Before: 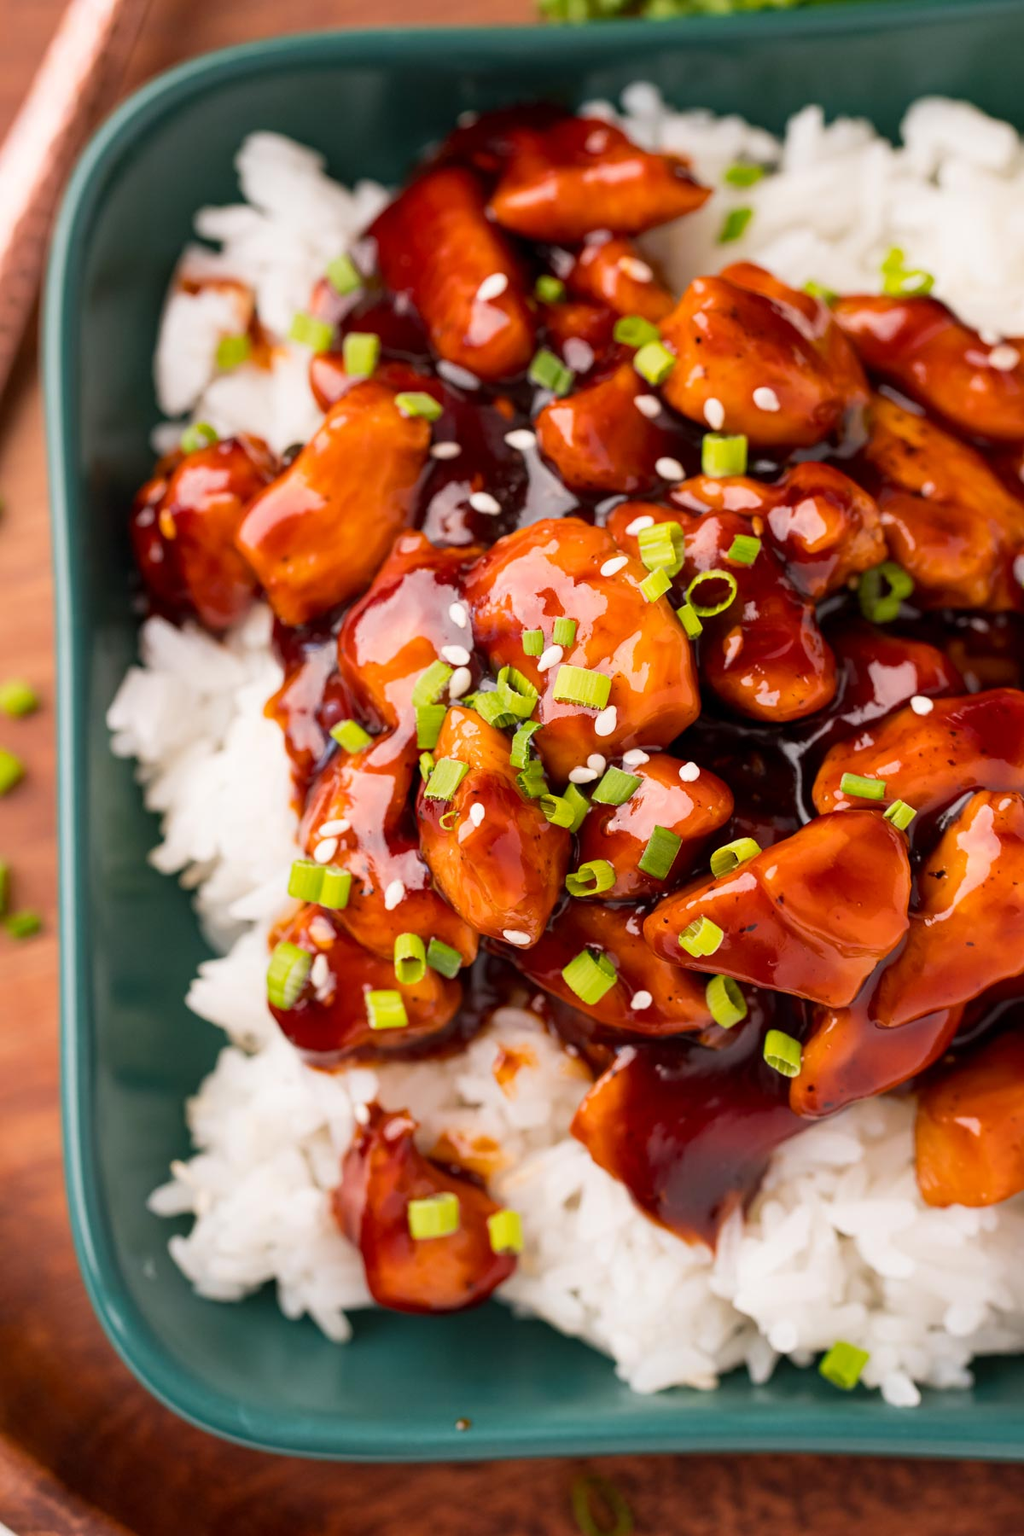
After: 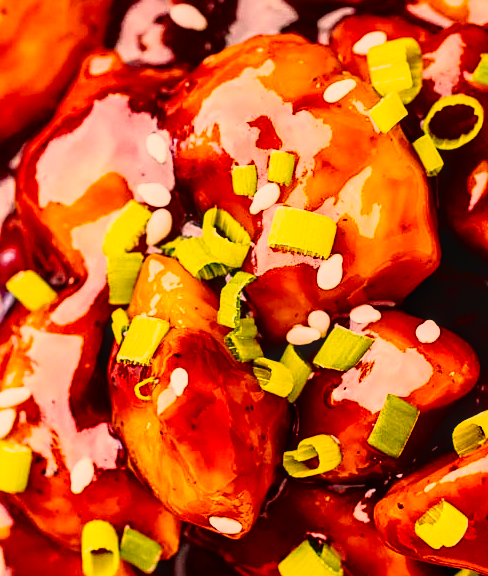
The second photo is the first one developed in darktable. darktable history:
base curve: curves: ch0 [(0, 0) (0.028, 0.03) (0.121, 0.232) (0.46, 0.748) (0.859, 0.968) (1, 1)], preserve colors none
tone curve: curves: ch0 [(0.016, 0.011) (0.094, 0.016) (0.469, 0.508) (0.721, 0.862) (1, 1)], color space Lab, independent channels, preserve colors none
sharpen: radius 1.972
tone equalizer: -8 EV -0.005 EV, -7 EV 0.041 EV, -6 EV -0.008 EV, -5 EV 0.008 EV, -4 EV -0.032 EV, -3 EV -0.237 EV, -2 EV -0.65 EV, -1 EV -0.974 EV, +0 EV -0.982 EV, mask exposure compensation -0.499 EV
crop: left 31.675%, top 31.836%, right 27.611%, bottom 36.151%
local contrast: on, module defaults
color correction: highlights a* 21.71, highlights b* 22.3
color balance rgb: perceptual saturation grading › global saturation 30.554%, global vibrance 9.414%
